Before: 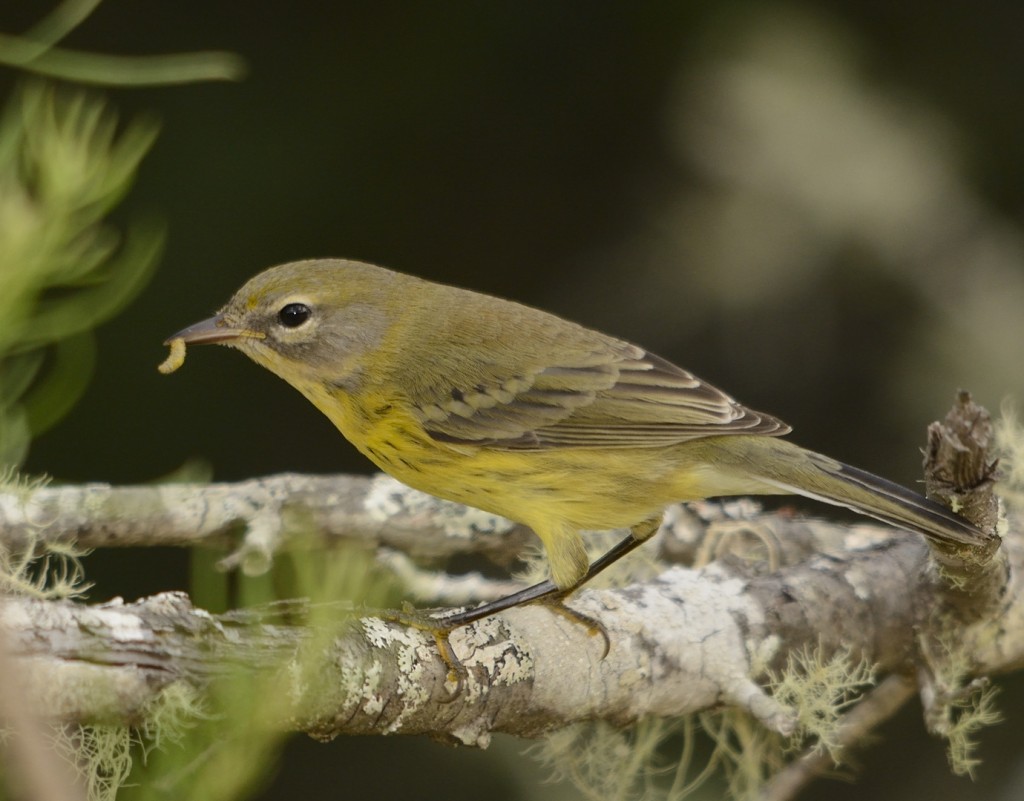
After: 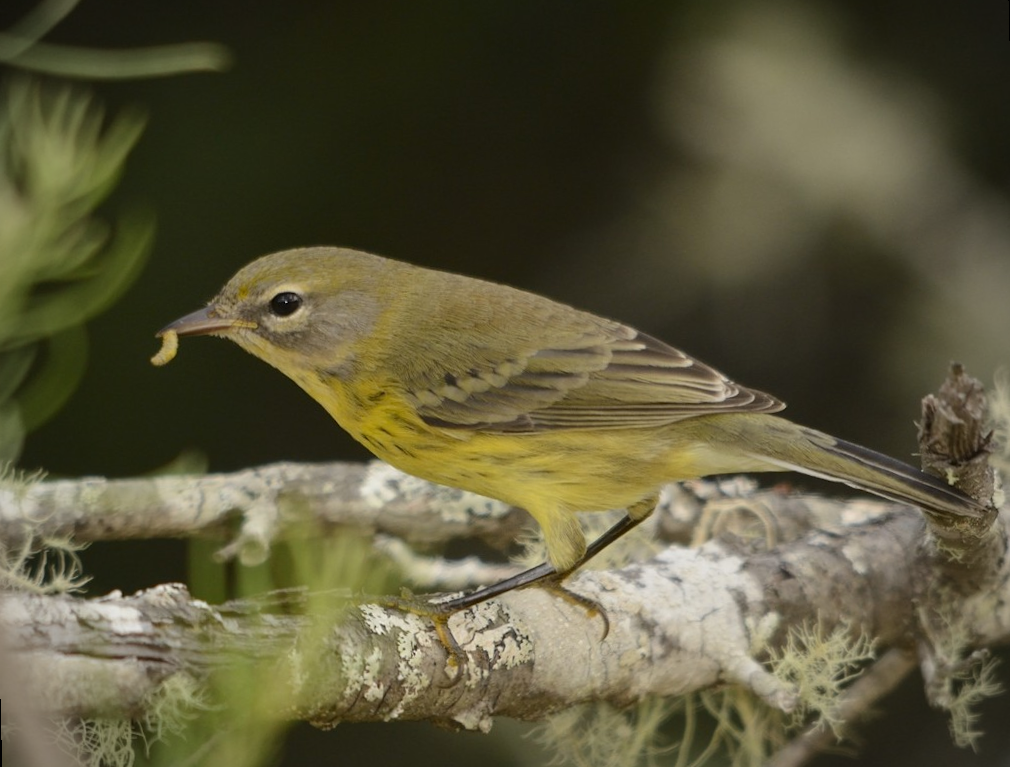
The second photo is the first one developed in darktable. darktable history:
rotate and perspective: rotation -1.42°, crop left 0.016, crop right 0.984, crop top 0.035, crop bottom 0.965
vignetting: fall-off radius 60.92%
